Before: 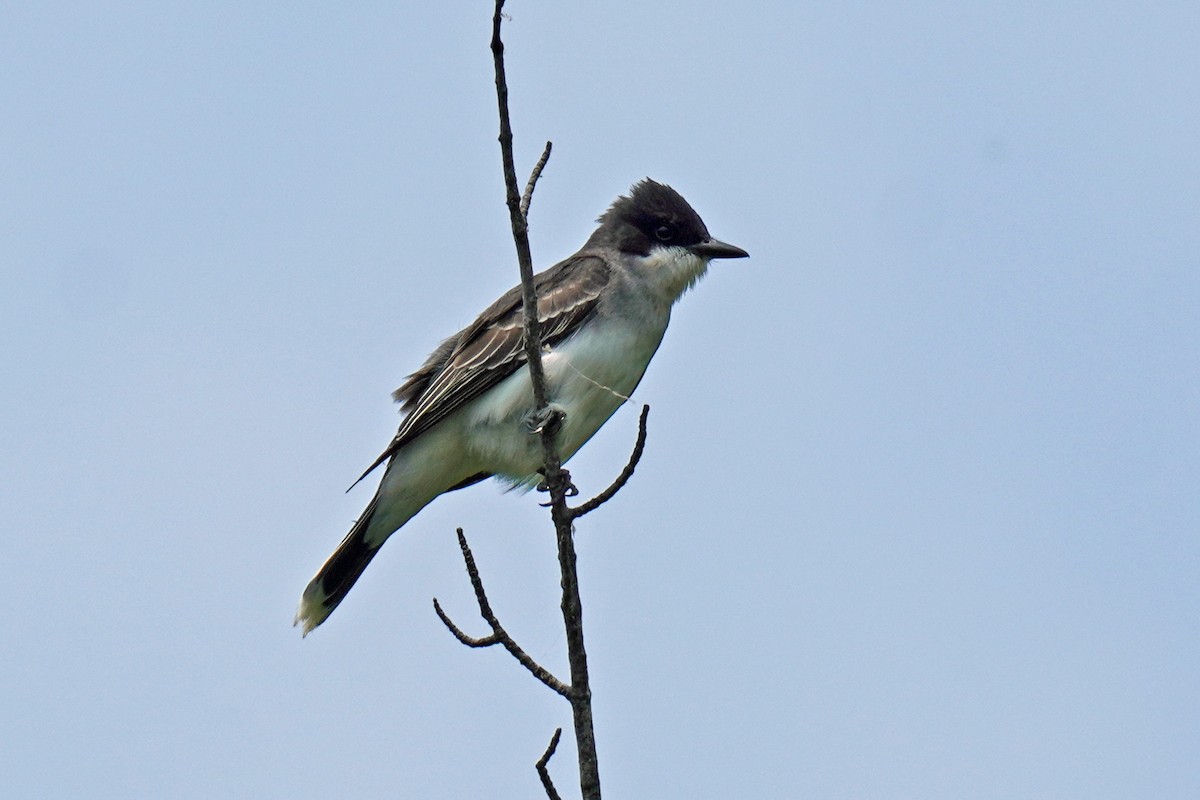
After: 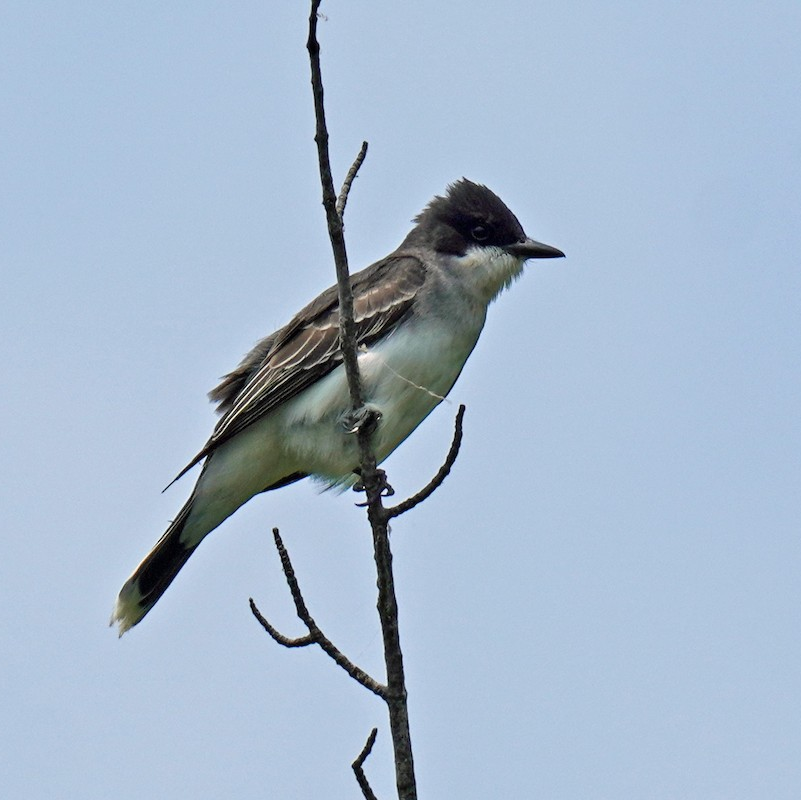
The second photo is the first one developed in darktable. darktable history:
crop: left 15.388%, right 17.8%
